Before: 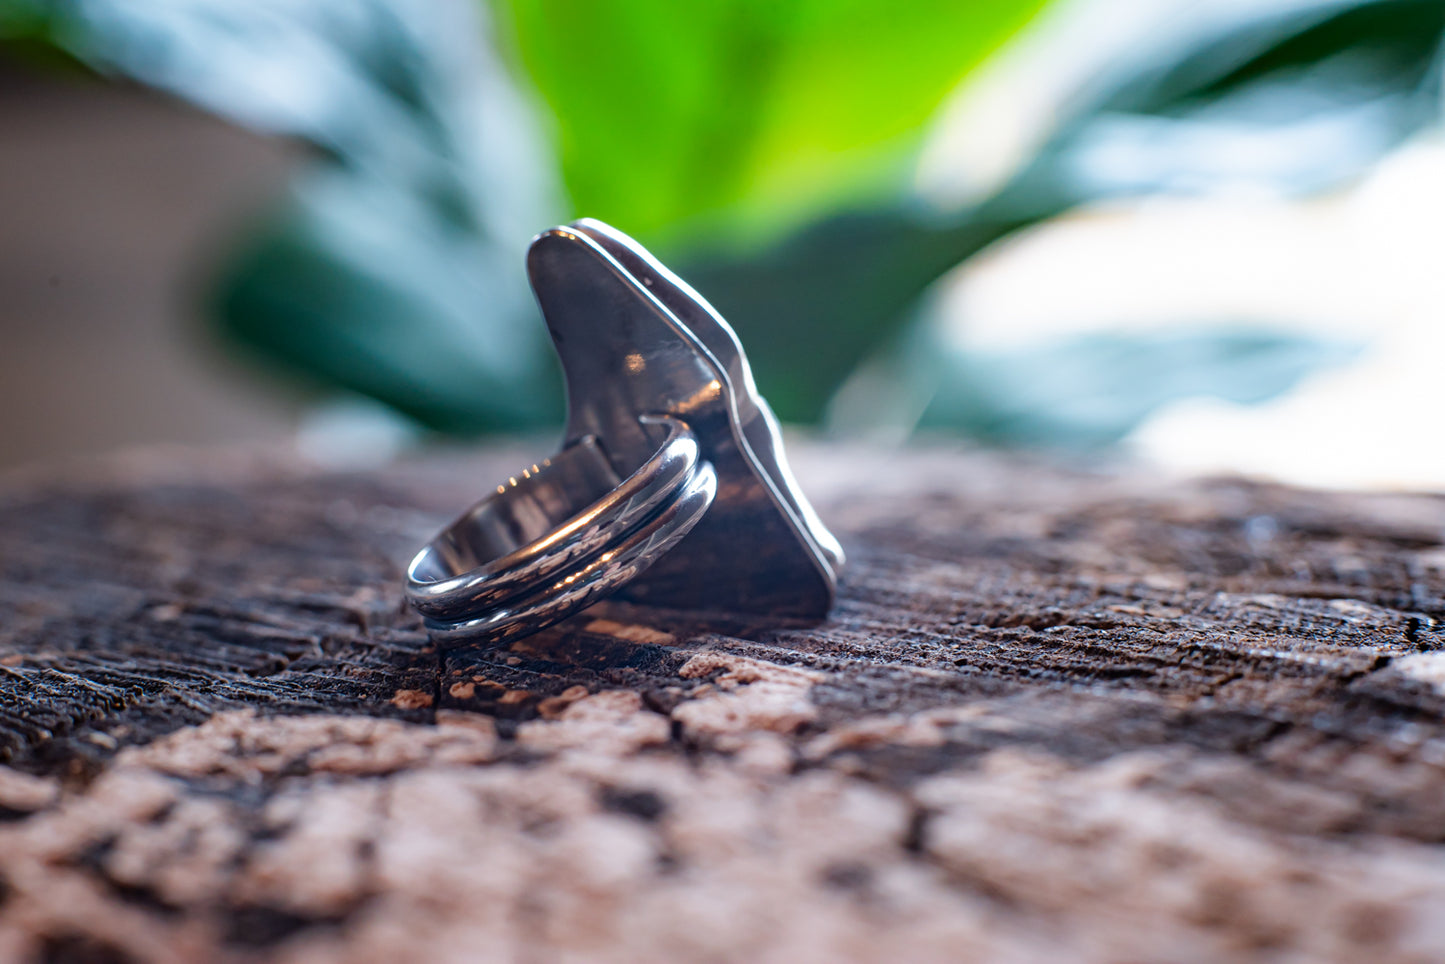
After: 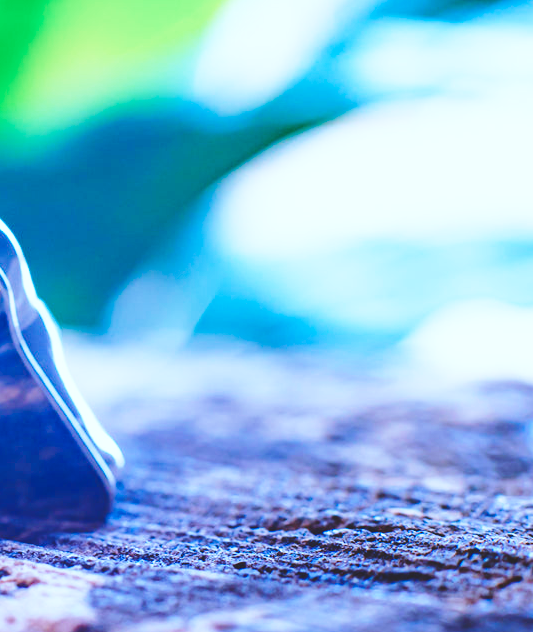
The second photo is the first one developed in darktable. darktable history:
base curve: curves: ch0 [(0, 0) (0.028, 0.03) (0.121, 0.232) (0.46, 0.748) (0.859, 0.968) (1, 1)], preserve colors none
crop and rotate: left 49.936%, top 10.094%, right 13.136%, bottom 24.256%
color balance rgb: shadows lift › chroma 2%, shadows lift › hue 247.2°, power › chroma 0.3%, power › hue 25.2°, highlights gain › chroma 3%, highlights gain › hue 60°, global offset › luminance 2%, perceptual saturation grading › global saturation 20%, perceptual saturation grading › highlights -20%, perceptual saturation grading › shadows 30%
color calibration: illuminant as shot in camera, x 0.442, y 0.413, temperature 2903.13 K
